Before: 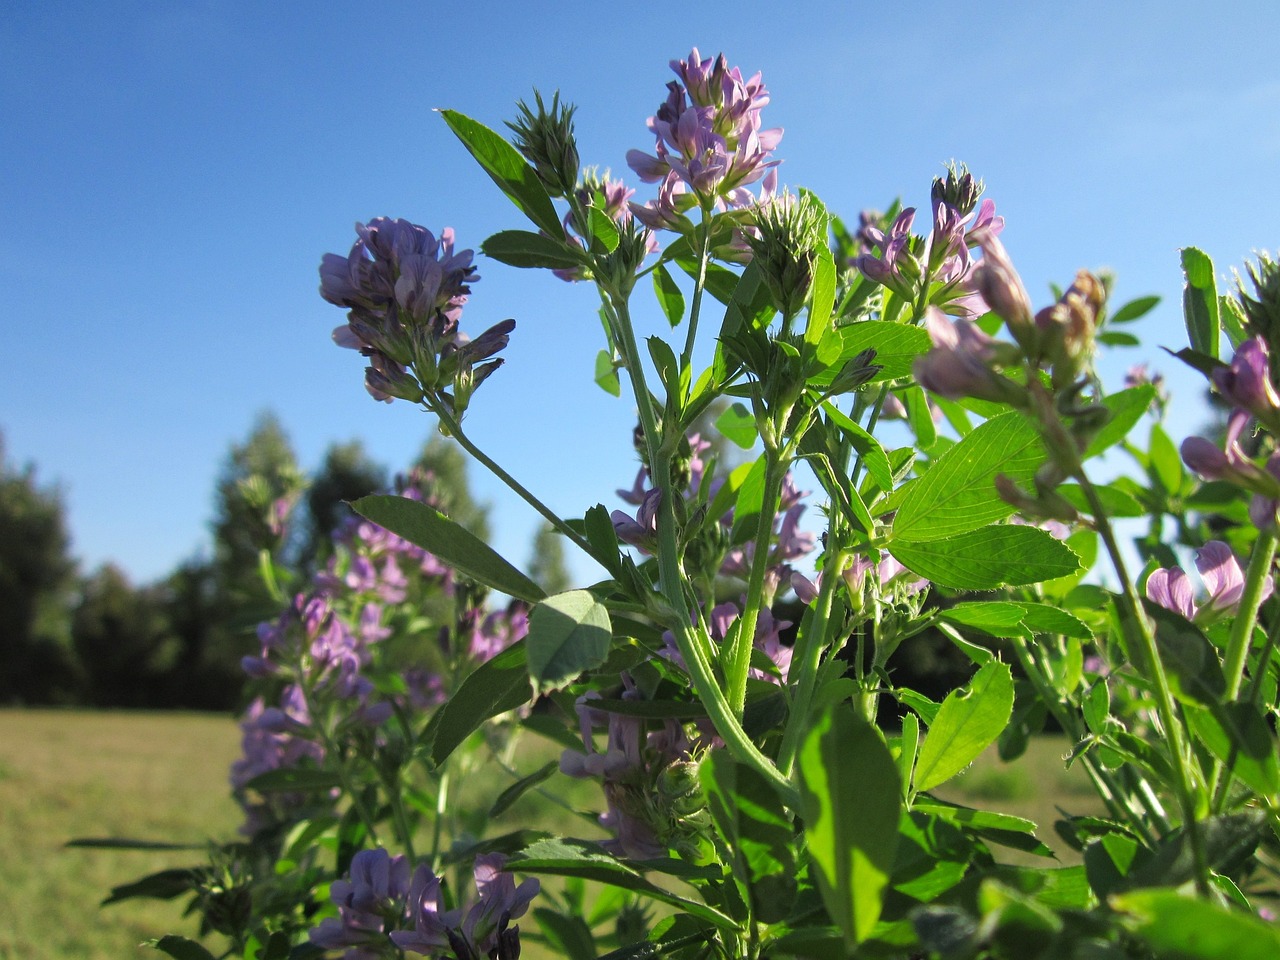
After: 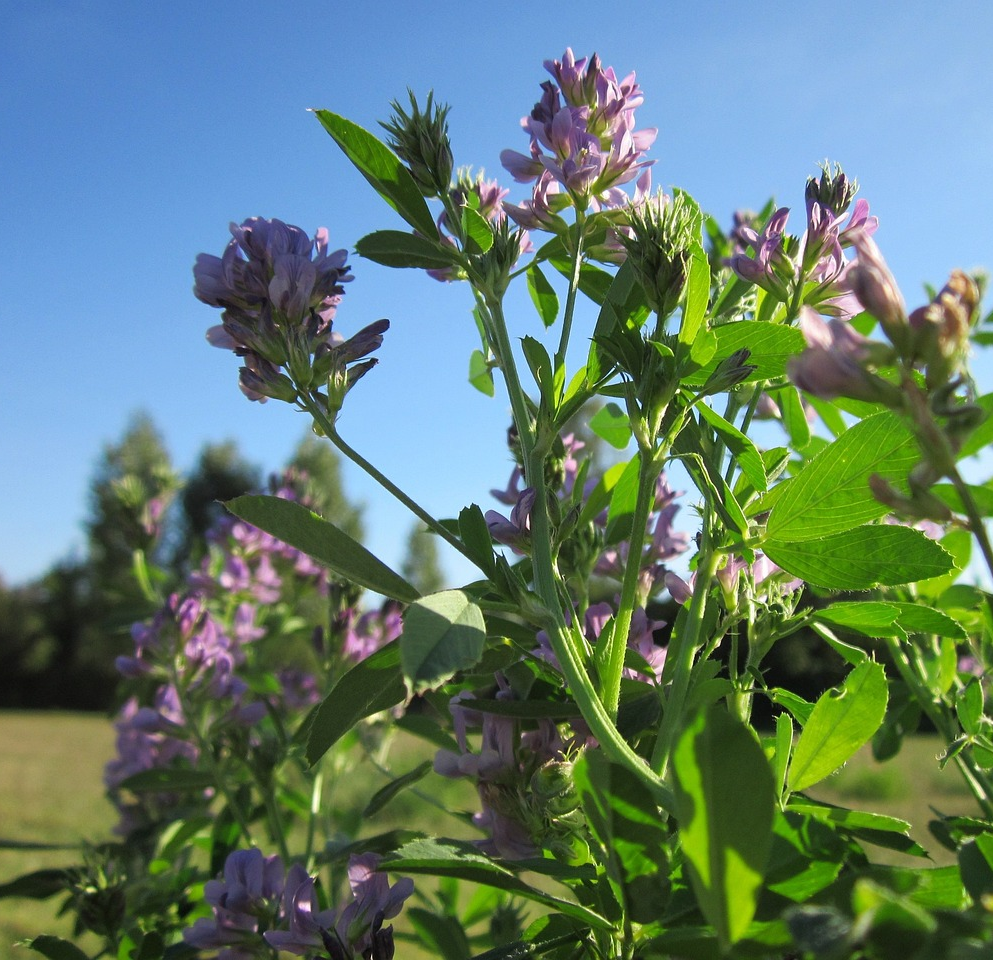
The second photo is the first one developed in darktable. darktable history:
crop: left 9.848%, right 12.523%
